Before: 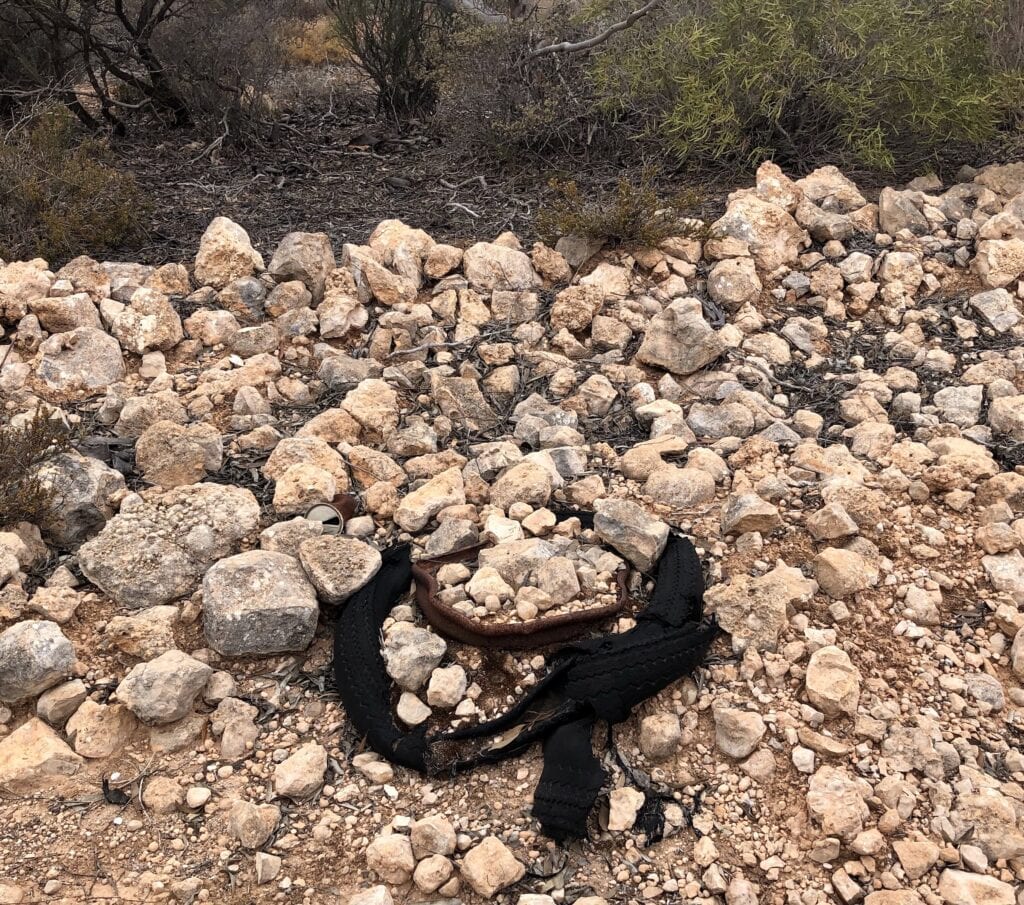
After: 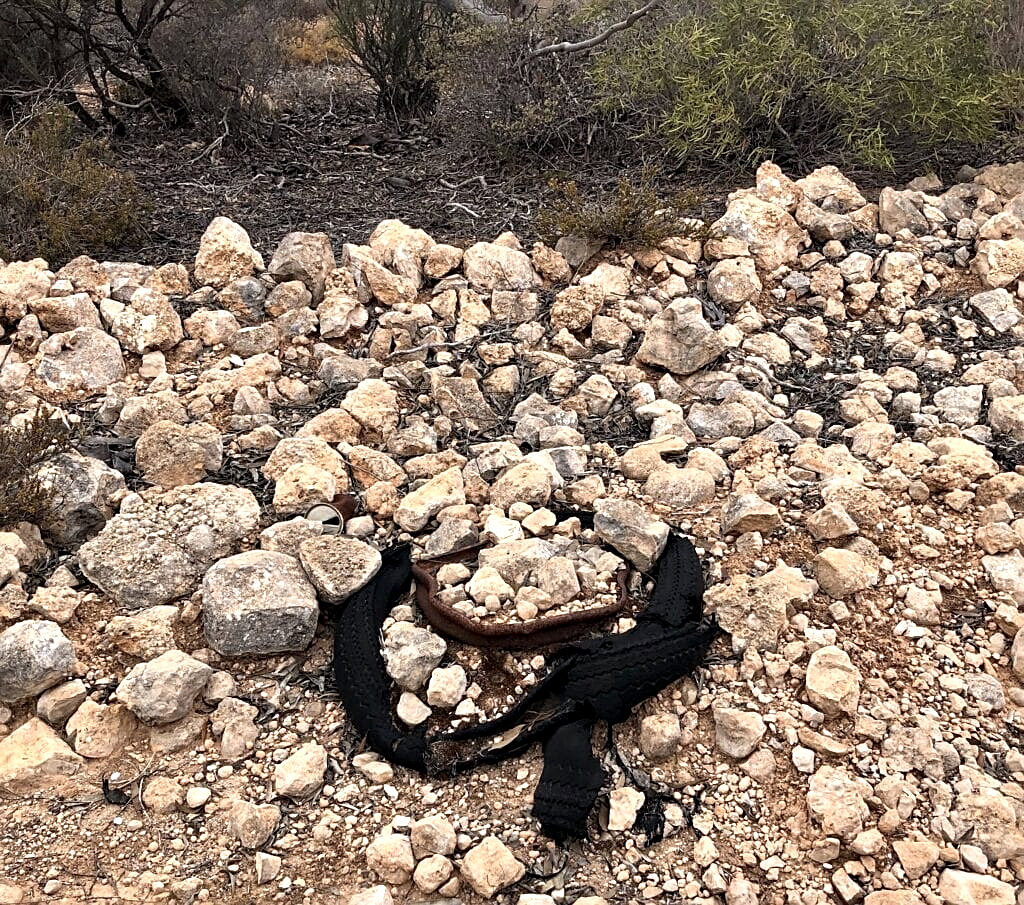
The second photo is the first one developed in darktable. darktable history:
exposure: exposure 0.152 EV, compensate highlight preservation false
sharpen: on, module defaults
contrast equalizer: y [[0.524 ×6], [0.512 ×6], [0.379 ×6], [0 ×6], [0 ×6]]
